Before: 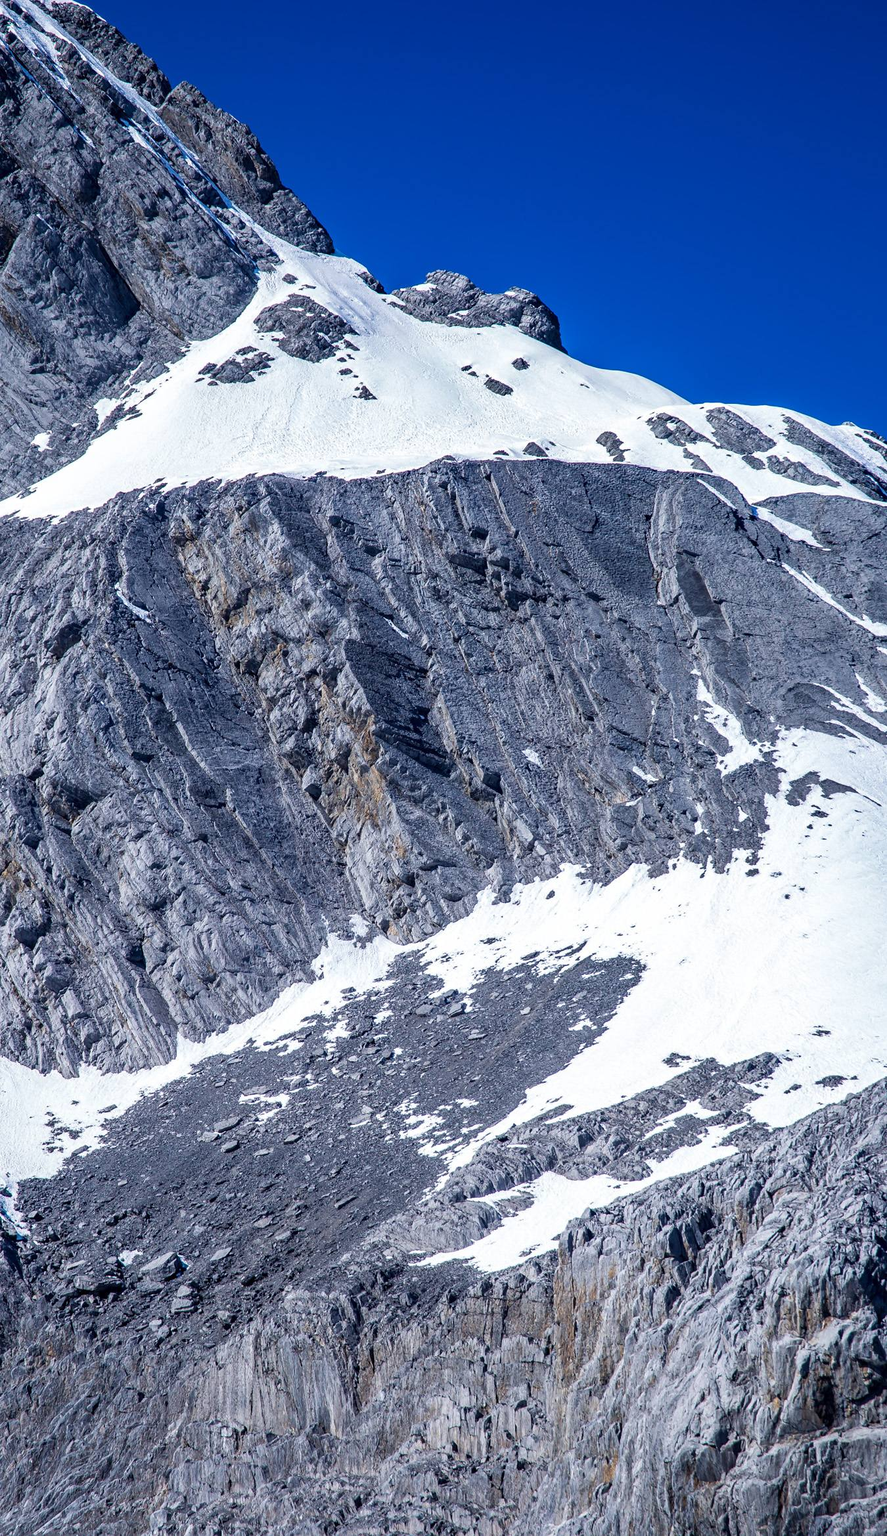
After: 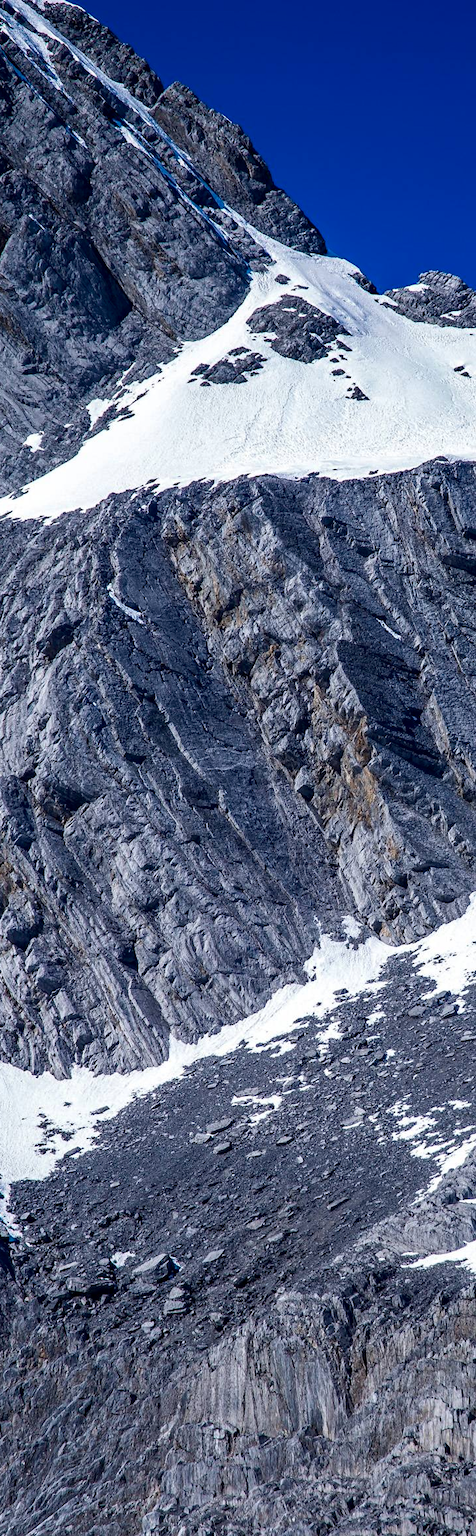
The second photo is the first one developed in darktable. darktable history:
crop: left 0.9%, right 45.347%, bottom 0.092%
contrast brightness saturation: contrast 0.069, brightness -0.127, saturation 0.057
